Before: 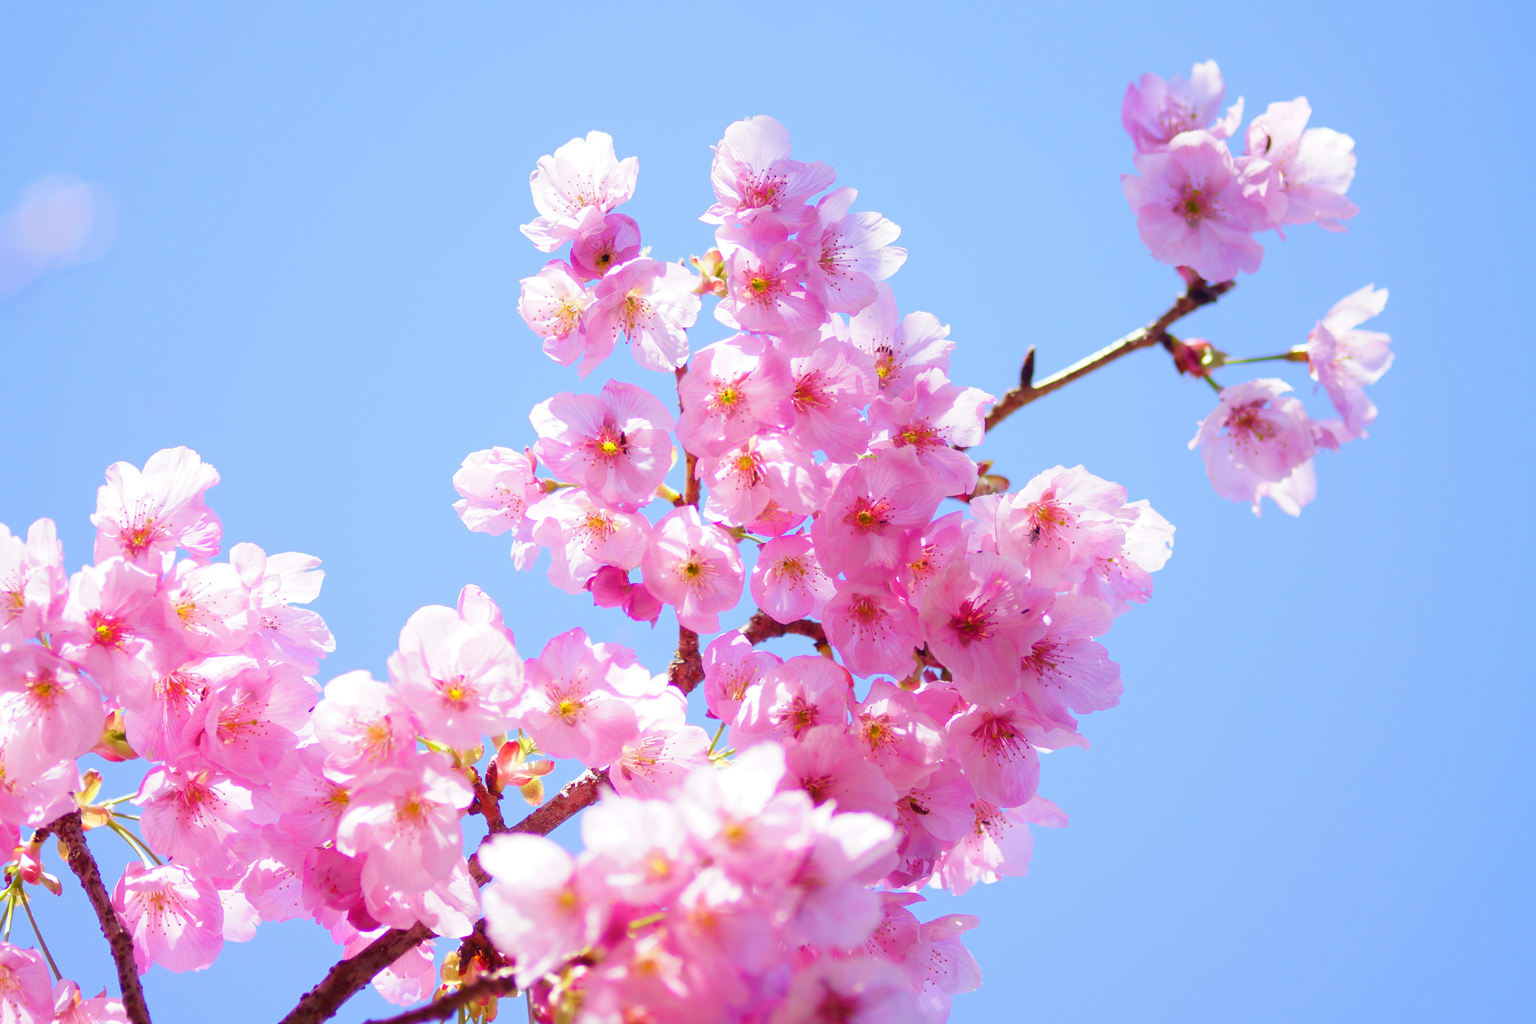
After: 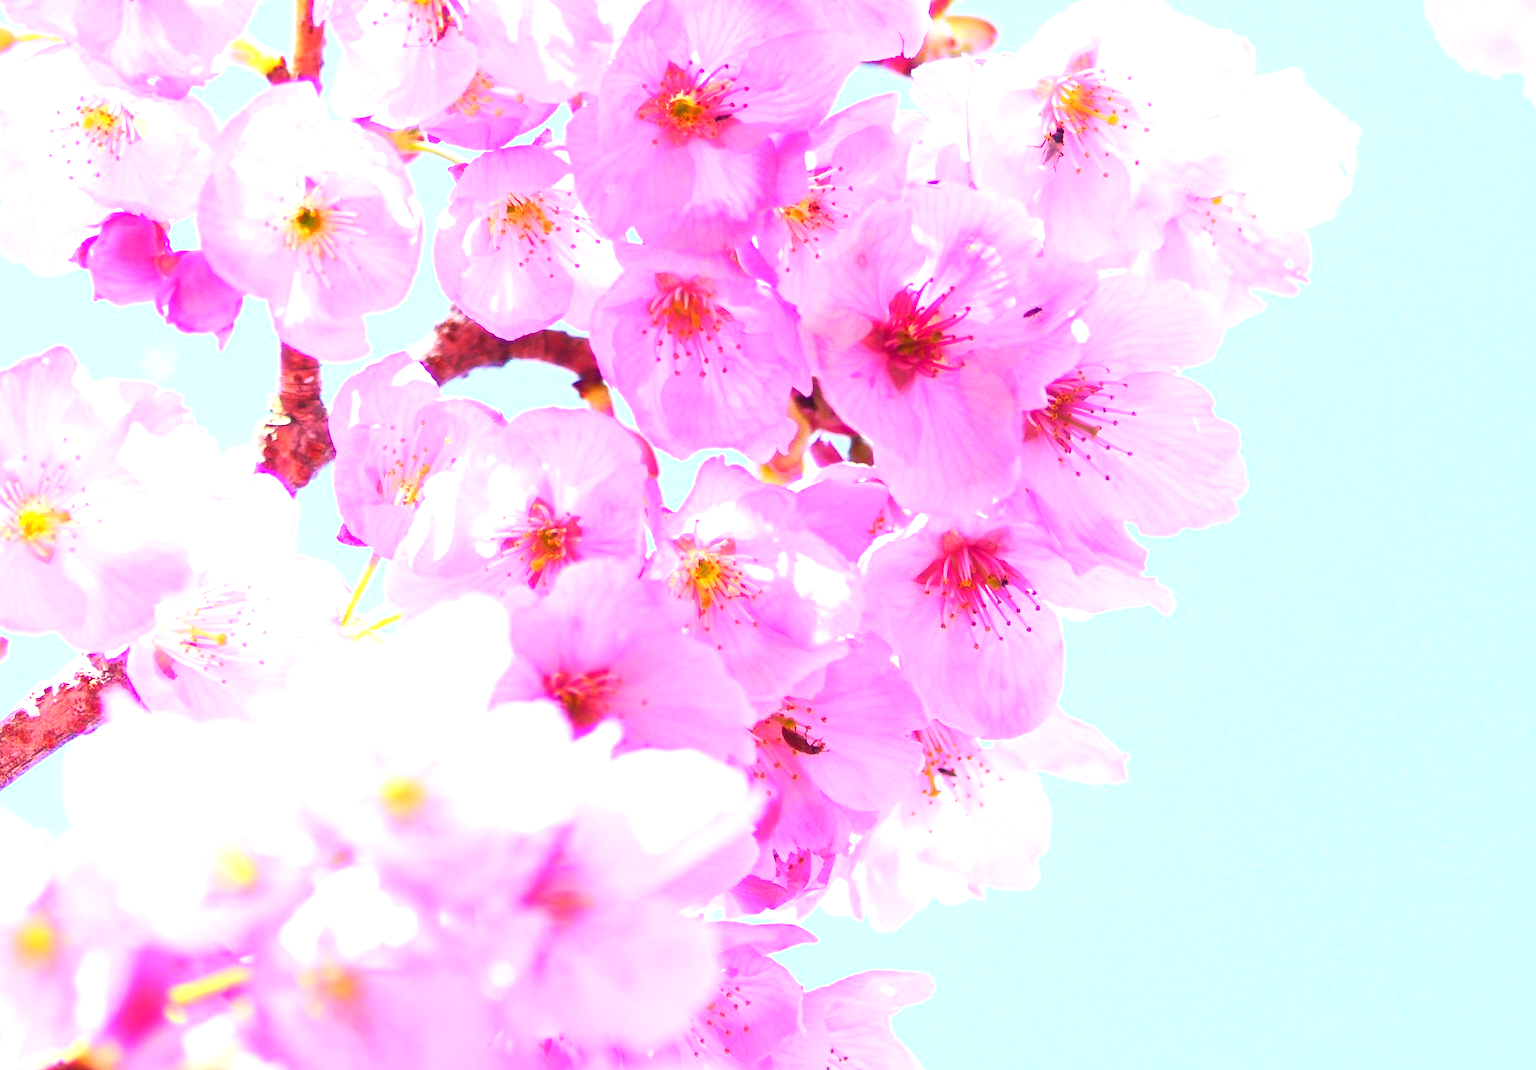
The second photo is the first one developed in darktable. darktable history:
crop: left 35.859%, top 45.711%, right 18.176%, bottom 6.205%
exposure: black level correction 0, exposure 1.376 EV, compensate highlight preservation false
levels: black 0.023%
base curve: curves: ch0 [(0, 0) (0.257, 0.25) (0.482, 0.586) (0.757, 0.871) (1, 1)]
